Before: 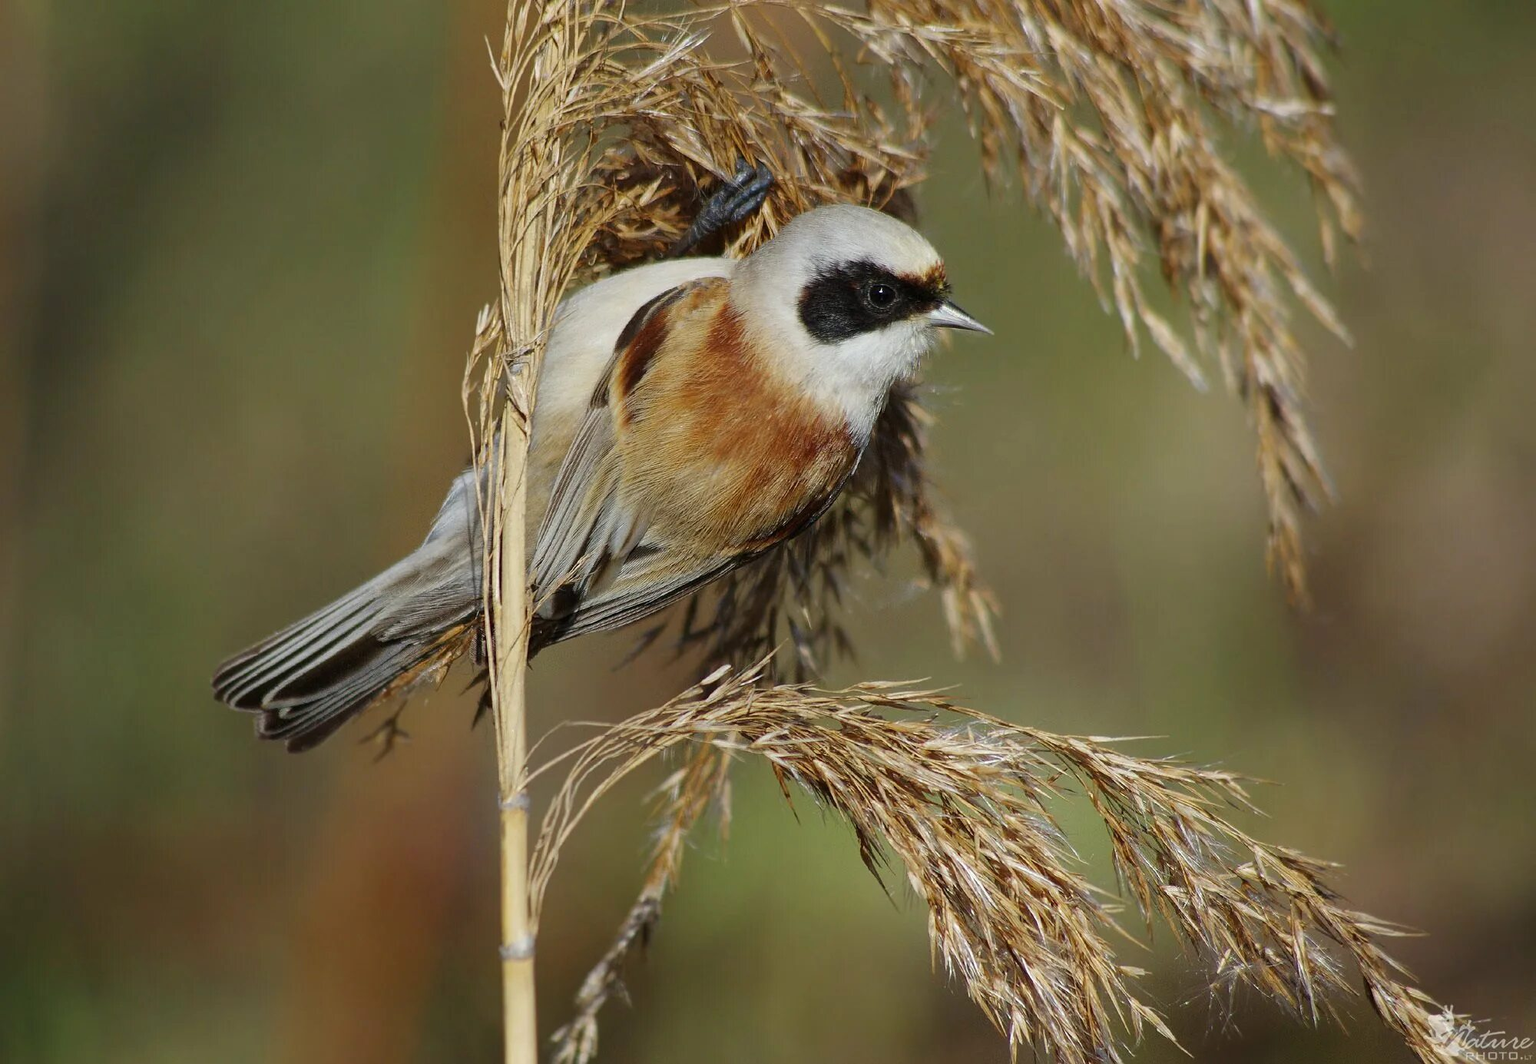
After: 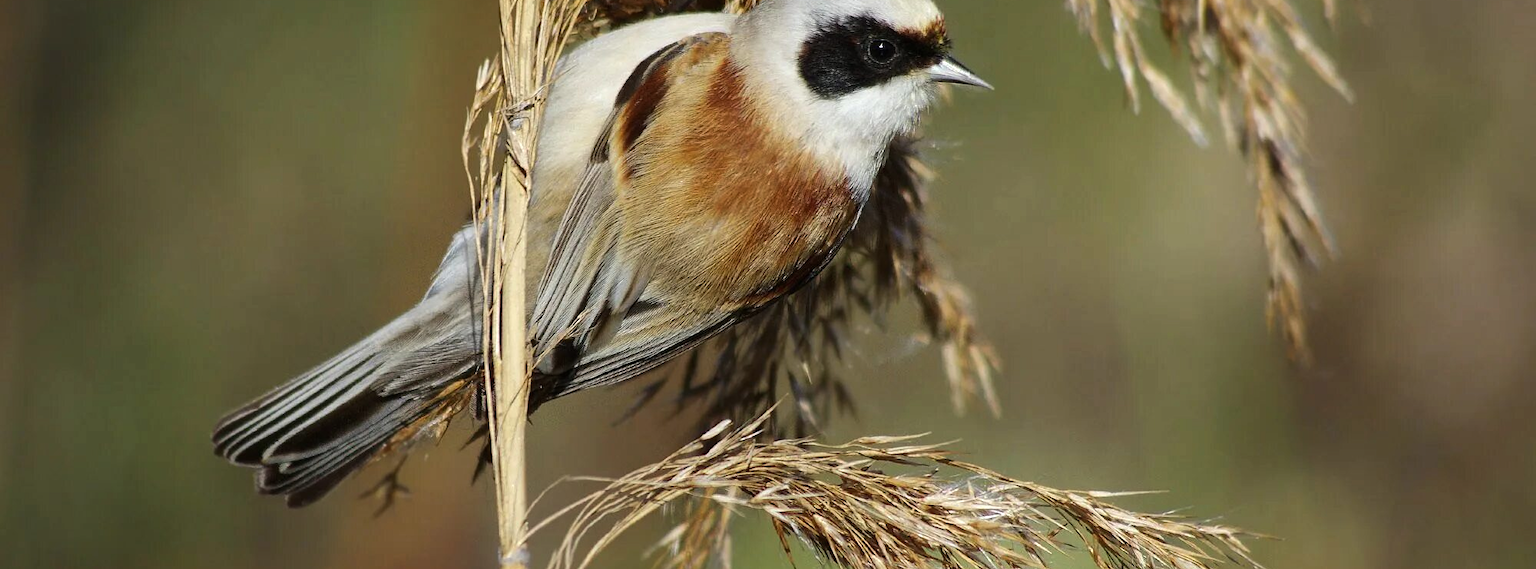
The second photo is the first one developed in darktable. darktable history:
crop and rotate: top 23.043%, bottom 23.437%
tone equalizer: -8 EV -0.417 EV, -7 EV -0.389 EV, -6 EV -0.333 EV, -5 EV -0.222 EV, -3 EV 0.222 EV, -2 EV 0.333 EV, -1 EV 0.389 EV, +0 EV 0.417 EV, edges refinement/feathering 500, mask exposure compensation -1.57 EV, preserve details no
